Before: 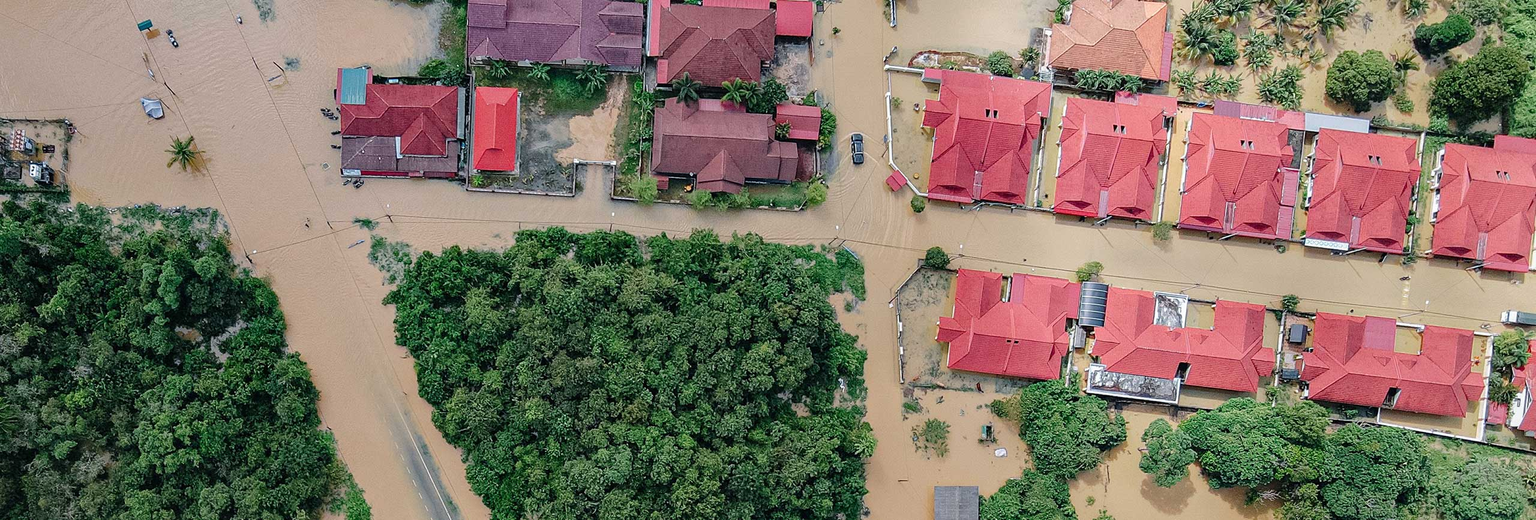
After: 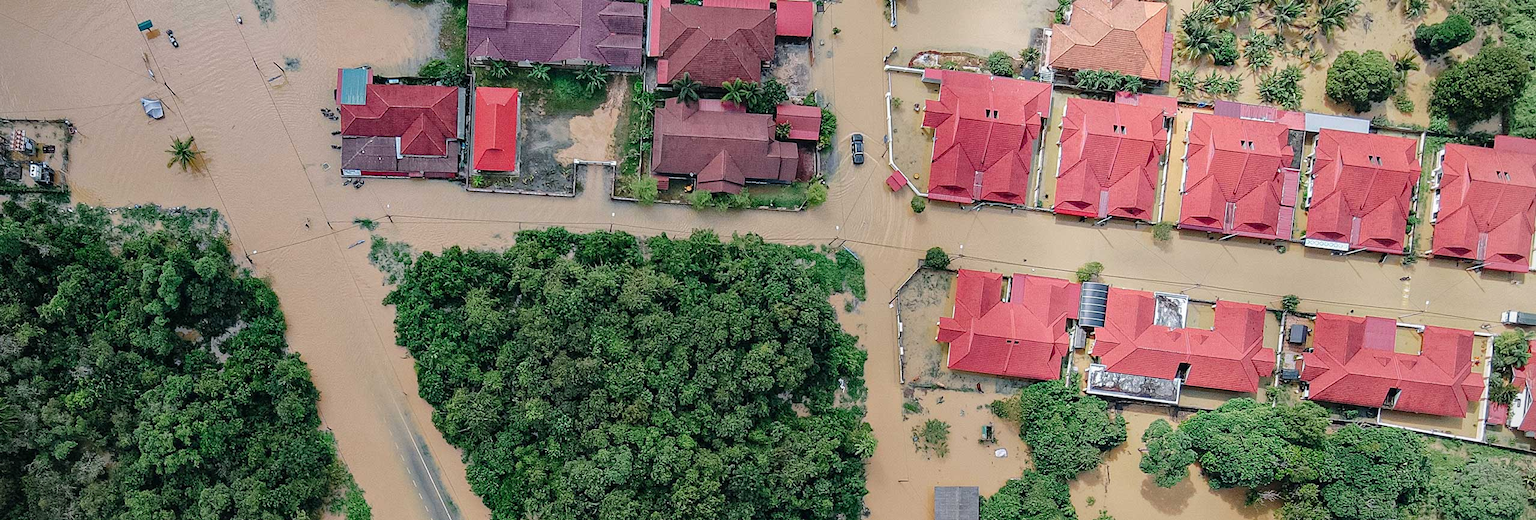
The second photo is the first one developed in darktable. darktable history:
vignetting: fall-off start 91.29%
